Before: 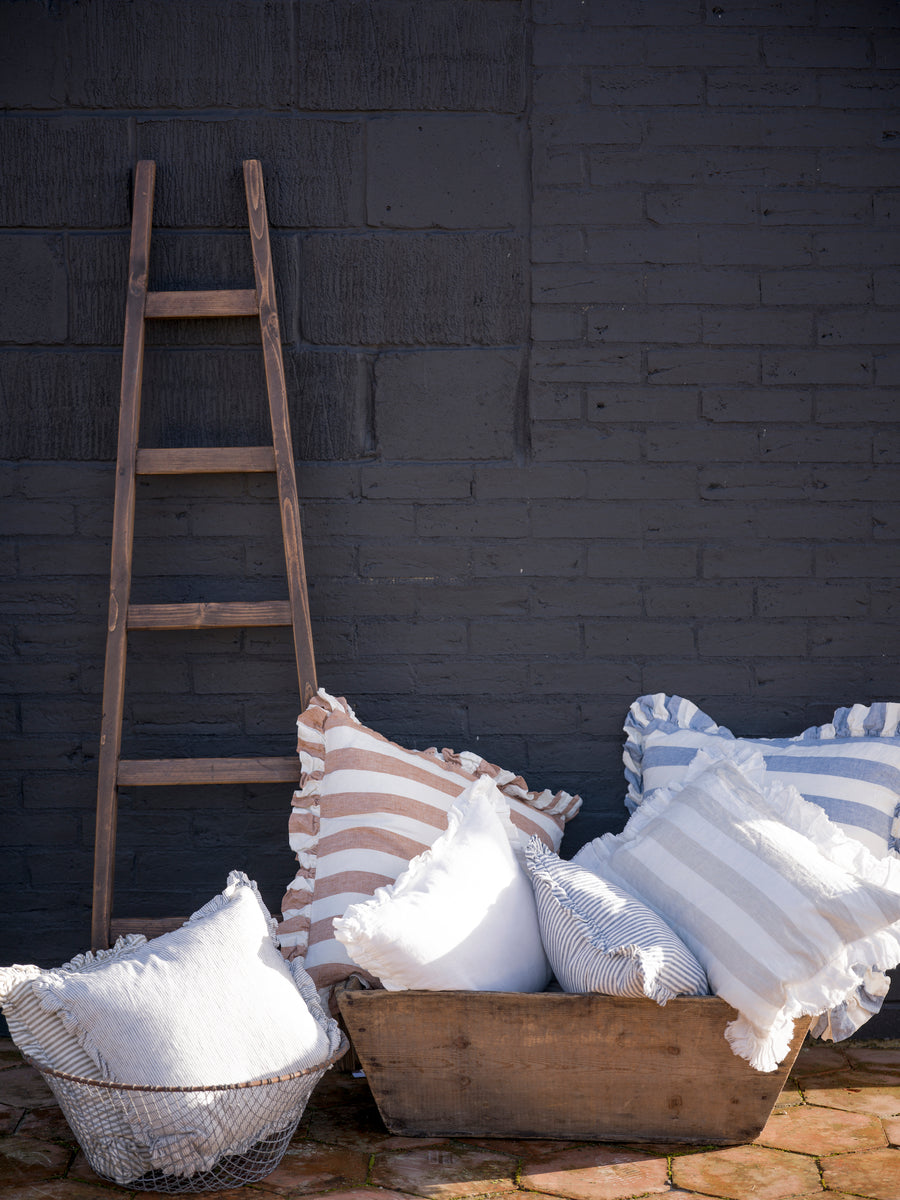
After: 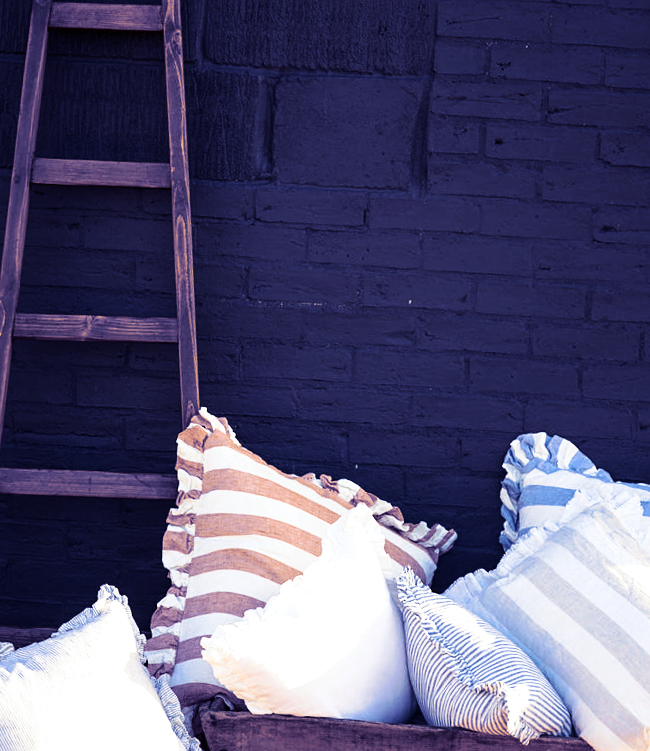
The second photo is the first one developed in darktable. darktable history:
contrast brightness saturation: contrast 0.07, brightness -0.14, saturation 0.11
exposure: black level correction 0, exposure 0.5 EV, compensate highlight preservation false
white balance: red 0.978, blue 0.999
crop and rotate: angle -3.37°, left 9.79%, top 20.73%, right 12.42%, bottom 11.82%
sharpen: amount 0.2
tone curve: curves: ch0 [(0, 0) (0.091, 0.077) (0.389, 0.458) (0.745, 0.82) (0.844, 0.908) (0.909, 0.942) (1, 0.973)]; ch1 [(0, 0) (0.437, 0.404) (0.5, 0.5) (0.529, 0.55) (0.58, 0.6) (0.616, 0.649) (1, 1)]; ch2 [(0, 0) (0.442, 0.415) (0.5, 0.5) (0.535, 0.557) (0.585, 0.62) (1, 1)], color space Lab, independent channels, preserve colors none
split-toning: shadows › hue 242.67°, shadows › saturation 0.733, highlights › hue 45.33°, highlights › saturation 0.667, balance -53.304, compress 21.15%
